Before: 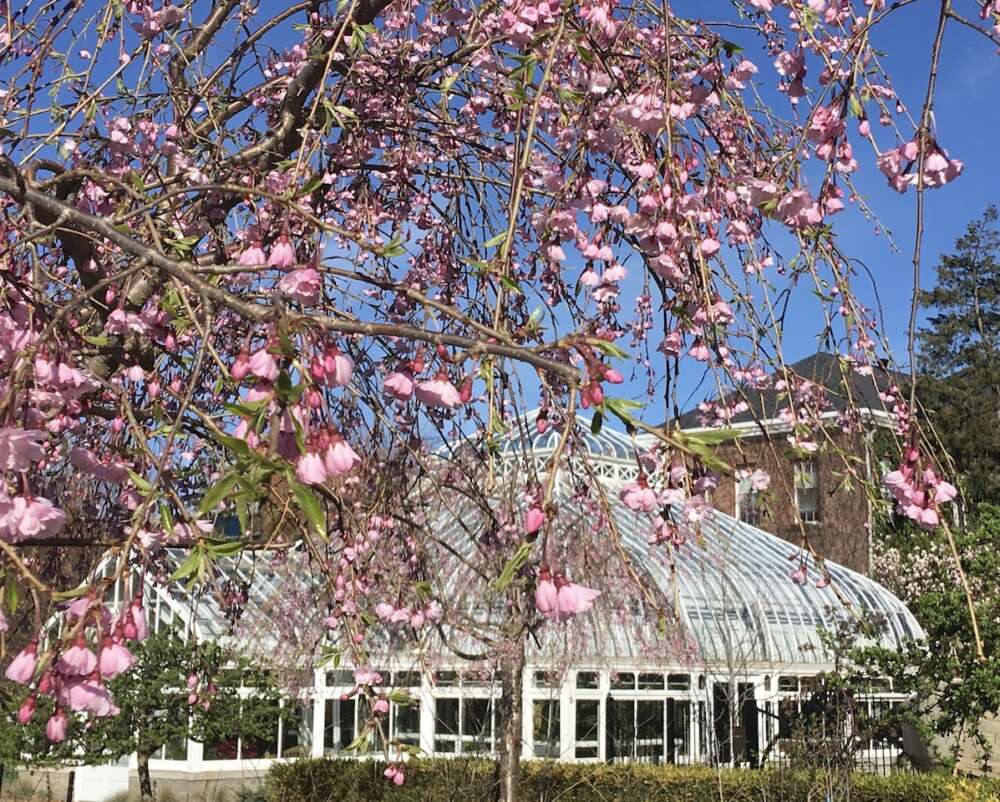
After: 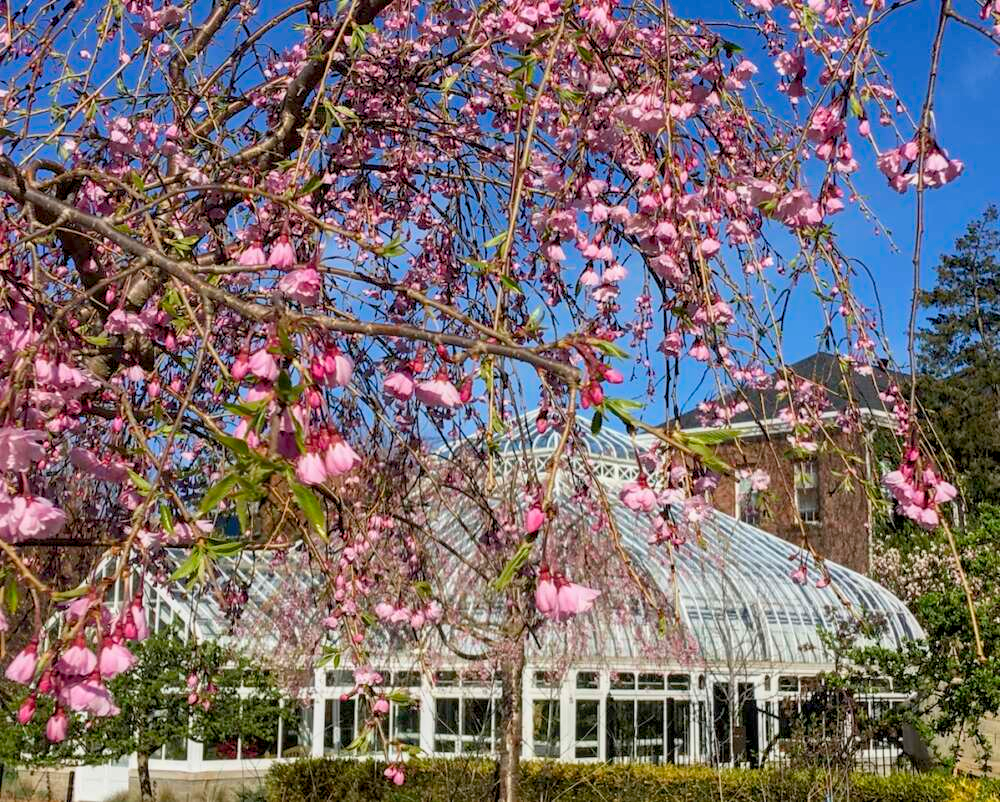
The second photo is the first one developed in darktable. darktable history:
color balance rgb: global offset › luminance -0.867%, perceptual saturation grading › global saturation 25.53%, contrast -9.963%
local contrast: on, module defaults
